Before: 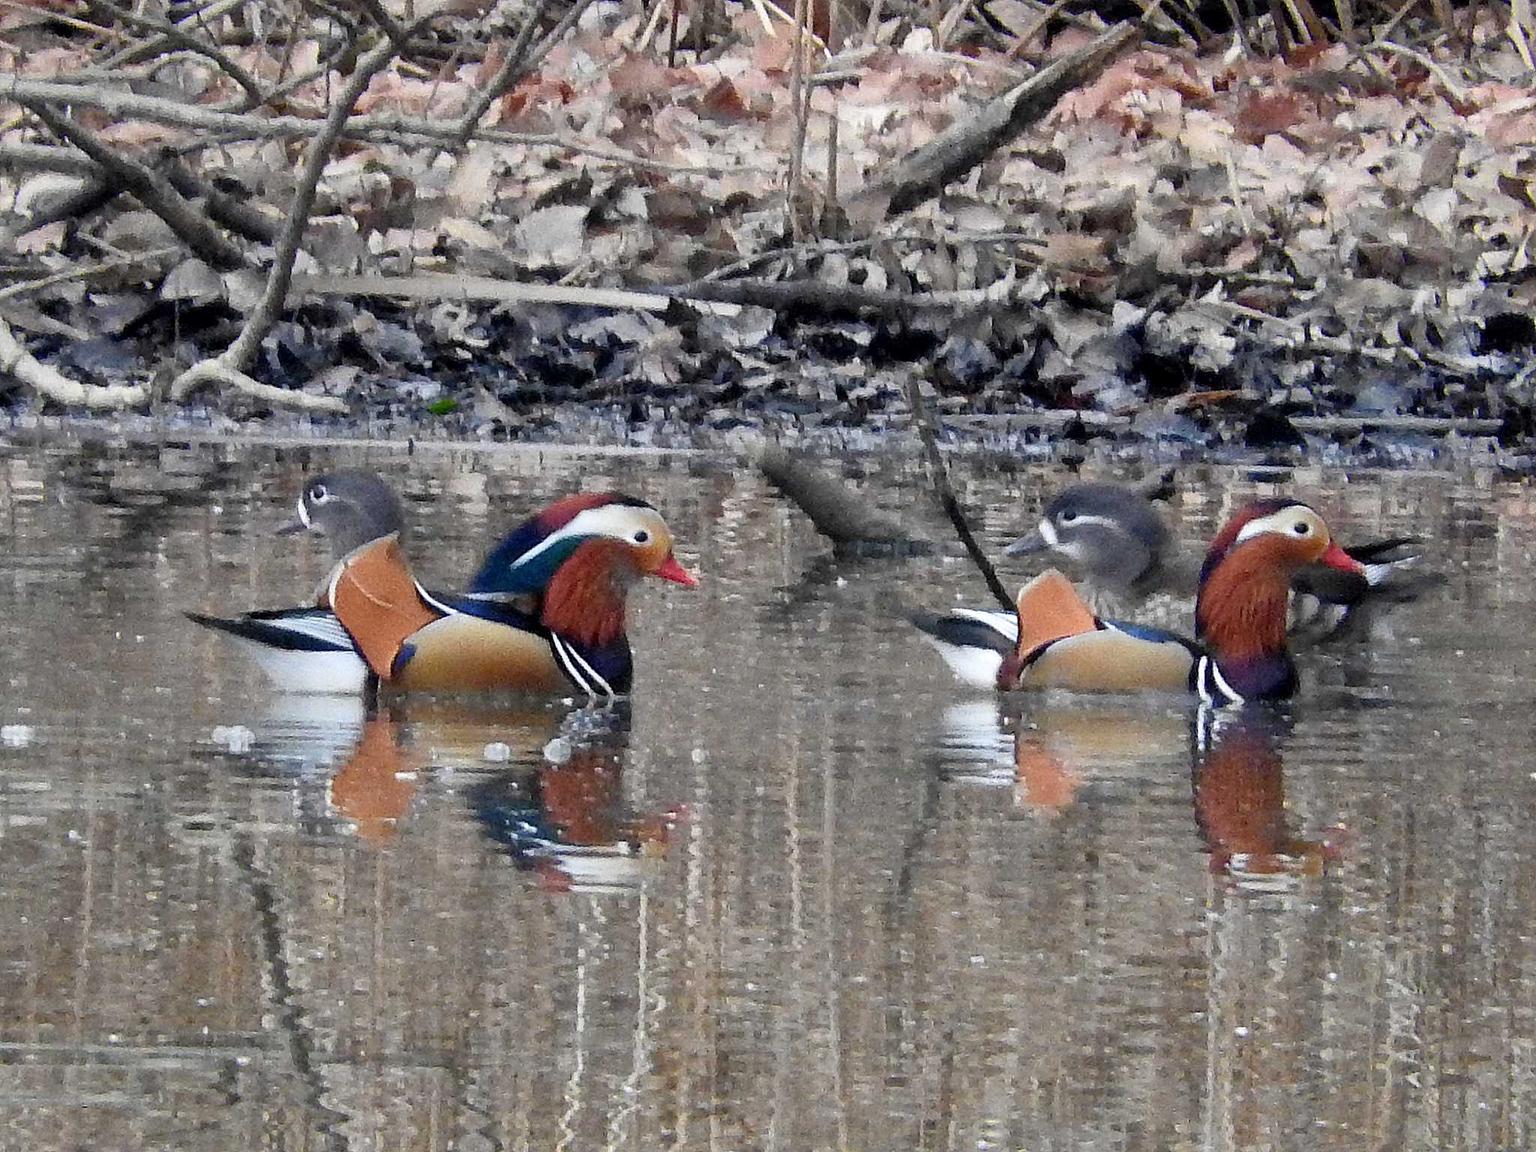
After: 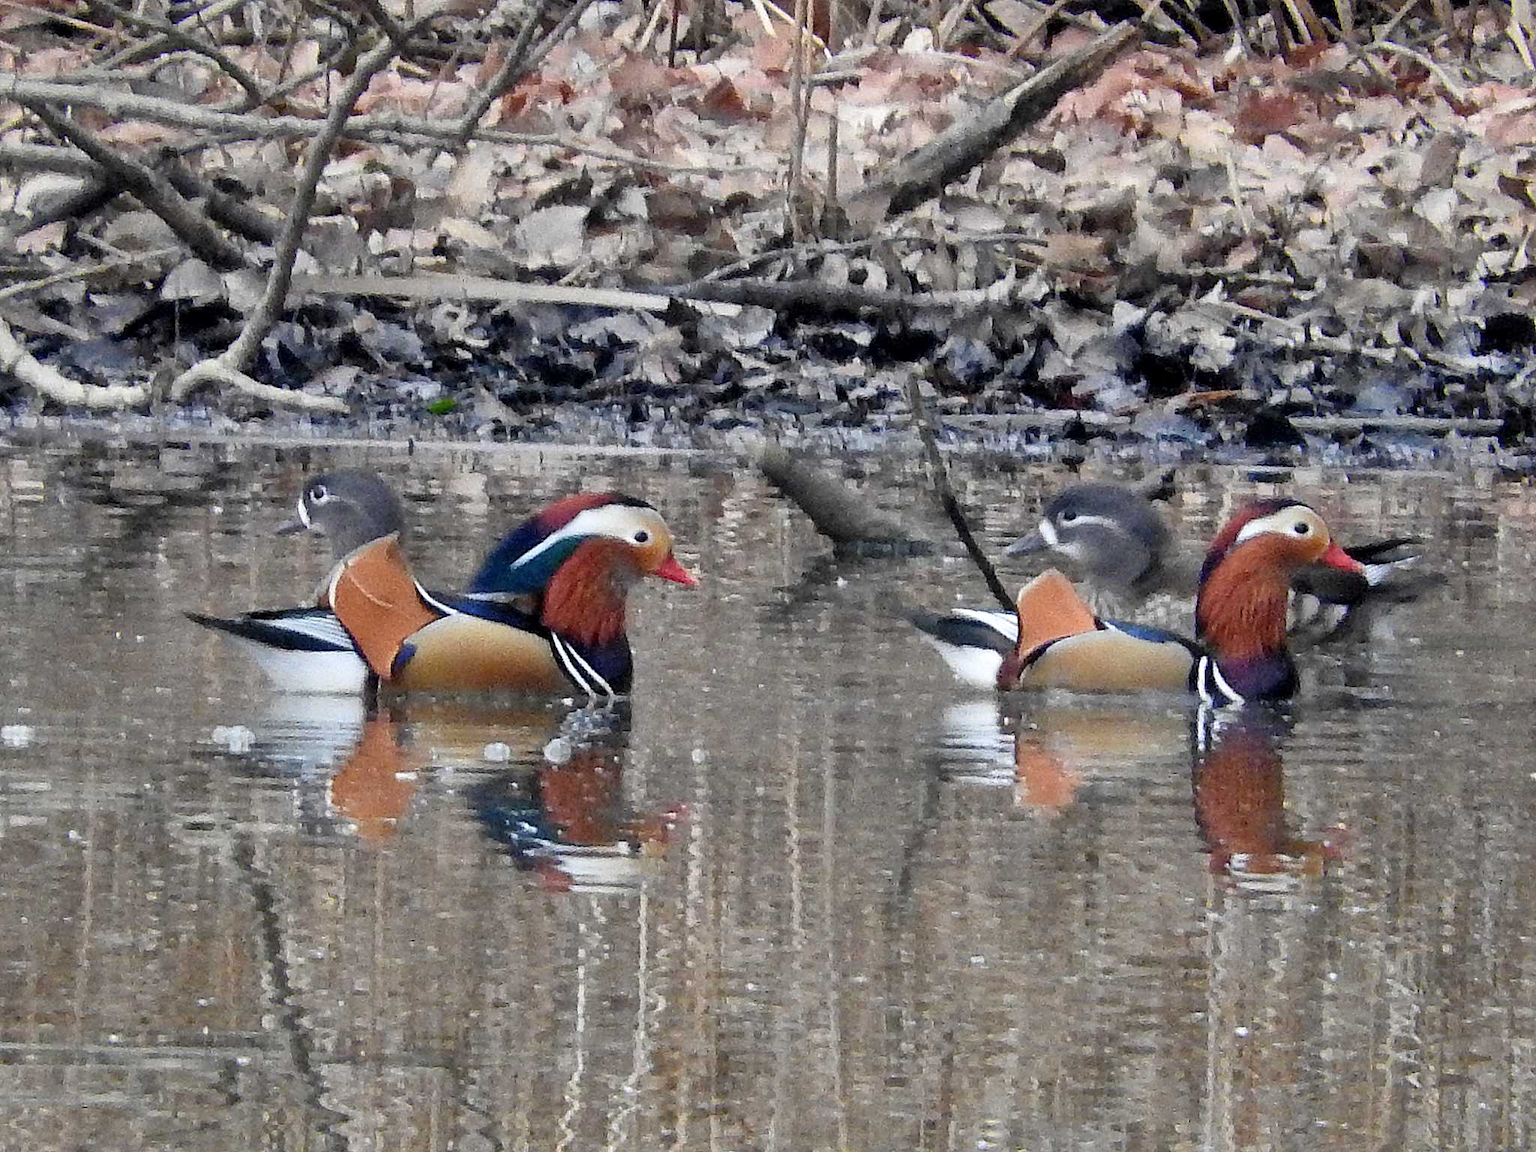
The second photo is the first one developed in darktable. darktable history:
shadows and highlights: shadows 75.71, highlights -25.96, soften with gaussian
tone equalizer: on, module defaults
